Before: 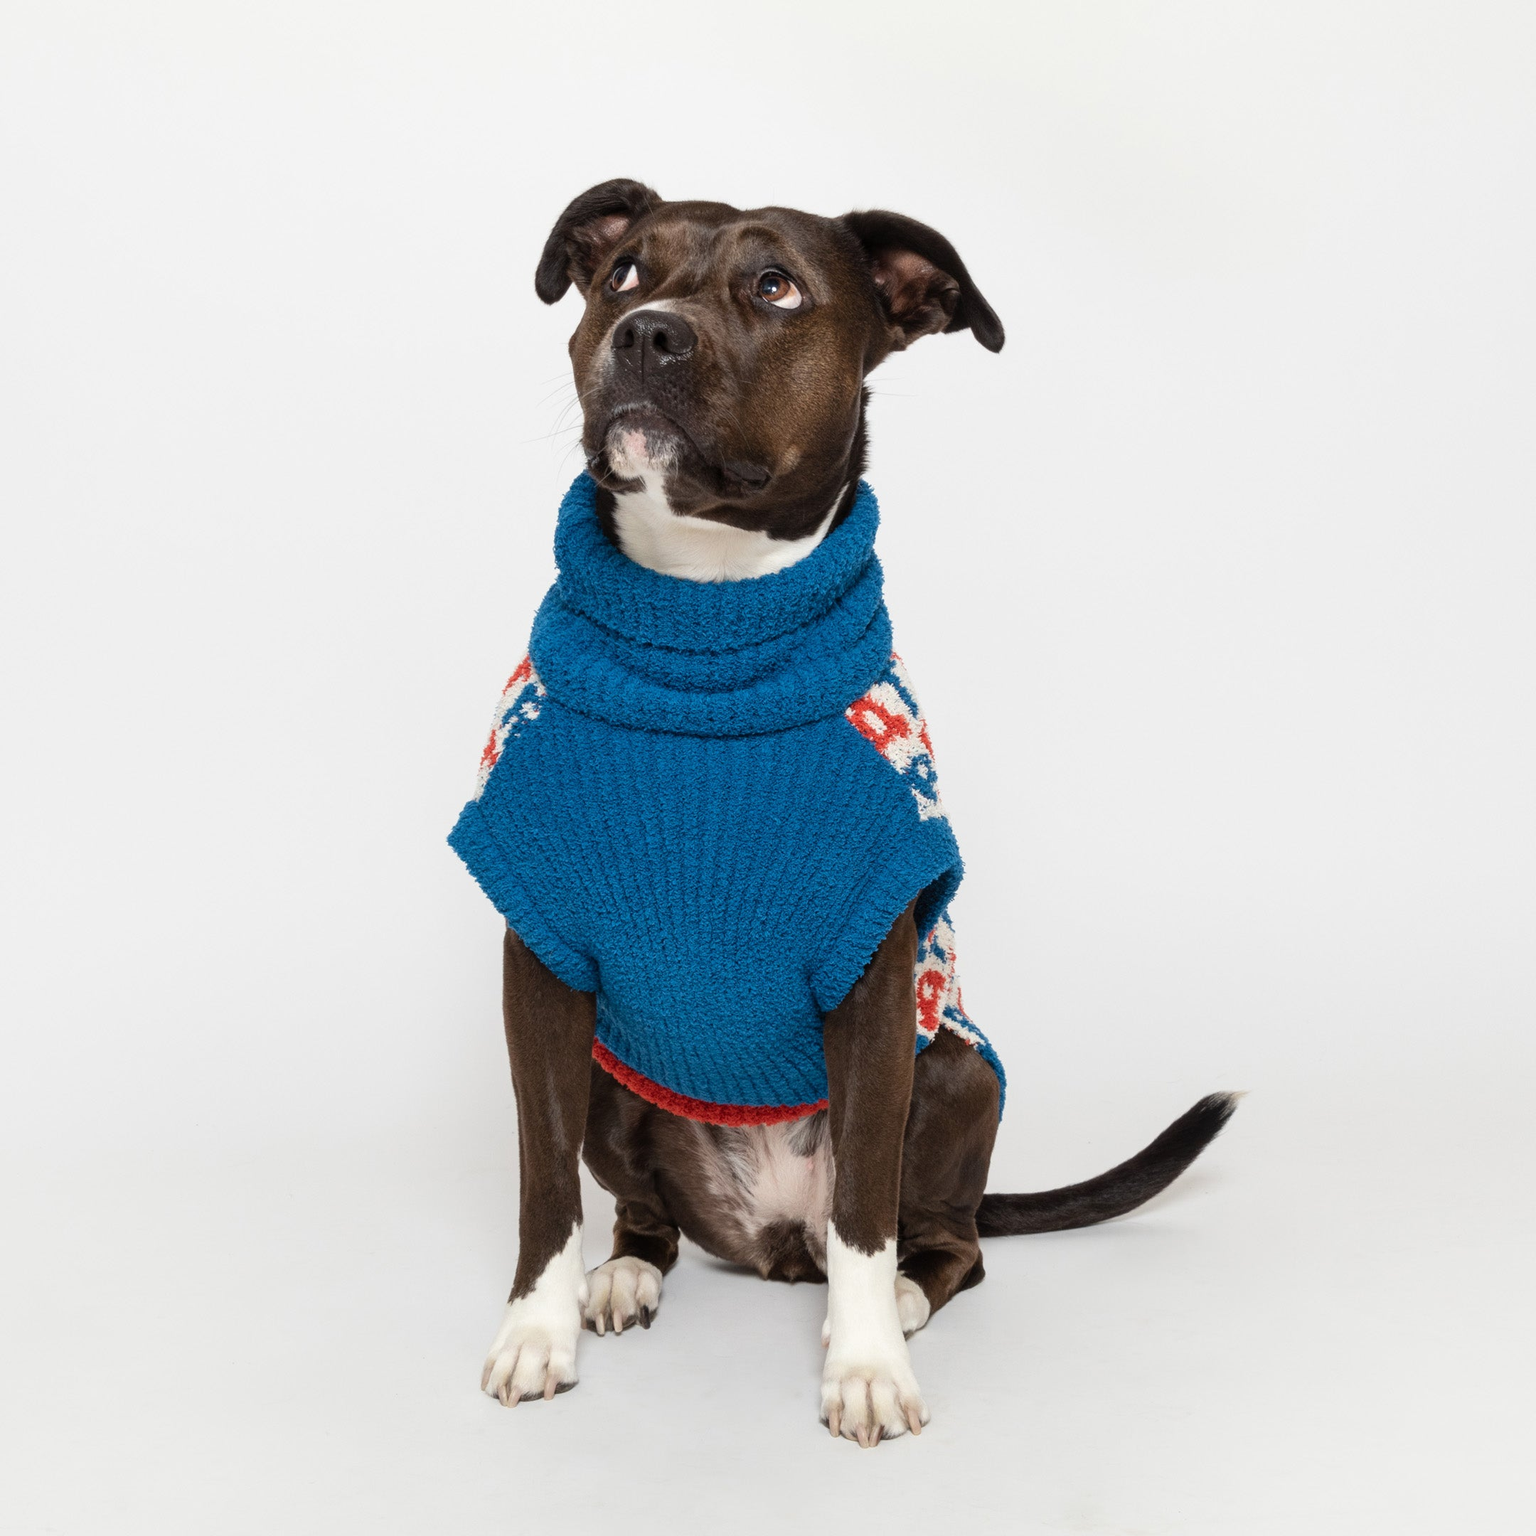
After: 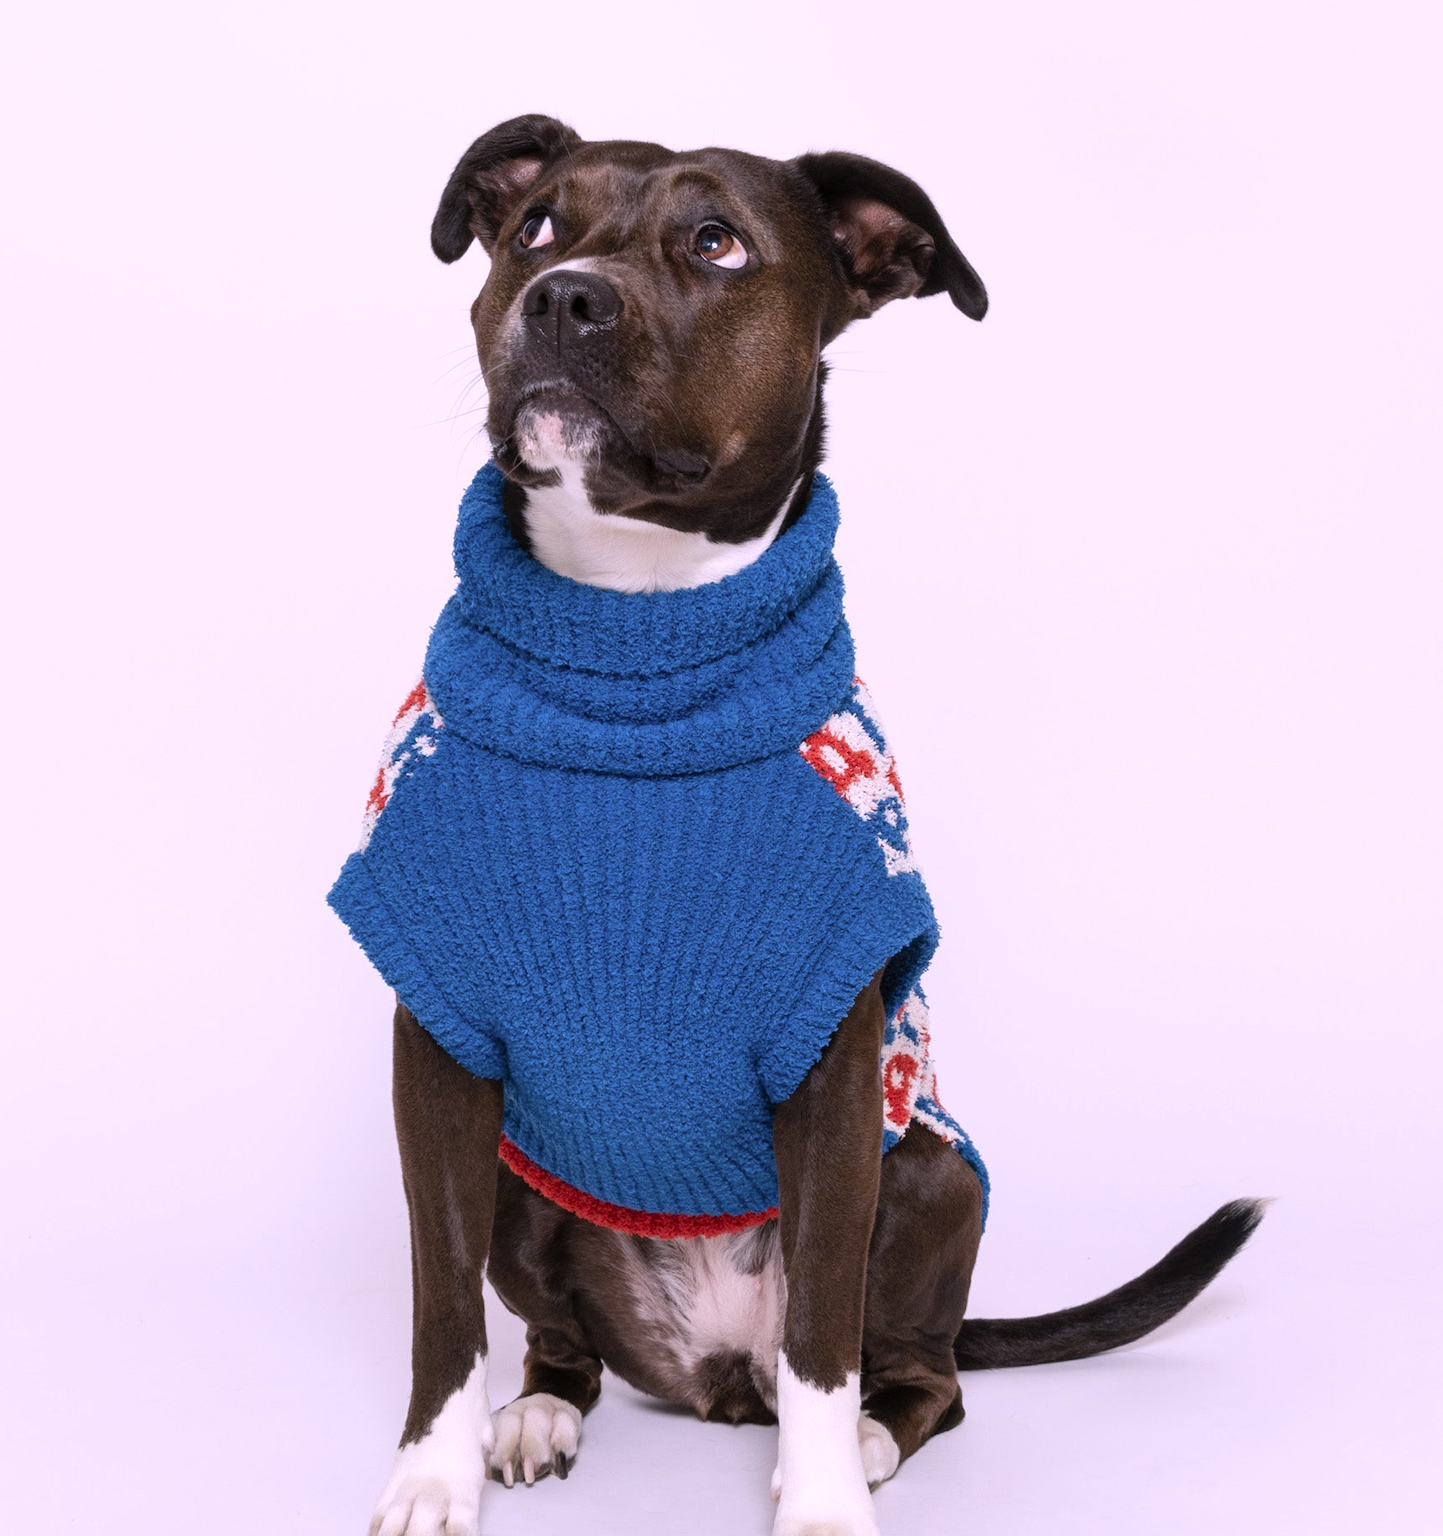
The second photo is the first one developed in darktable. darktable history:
white balance: red 0.948, green 1.02, blue 1.176
color correction: highlights a* 12.23, highlights b* 5.41
crop: left 11.225%, top 5.381%, right 9.565%, bottom 10.314%
